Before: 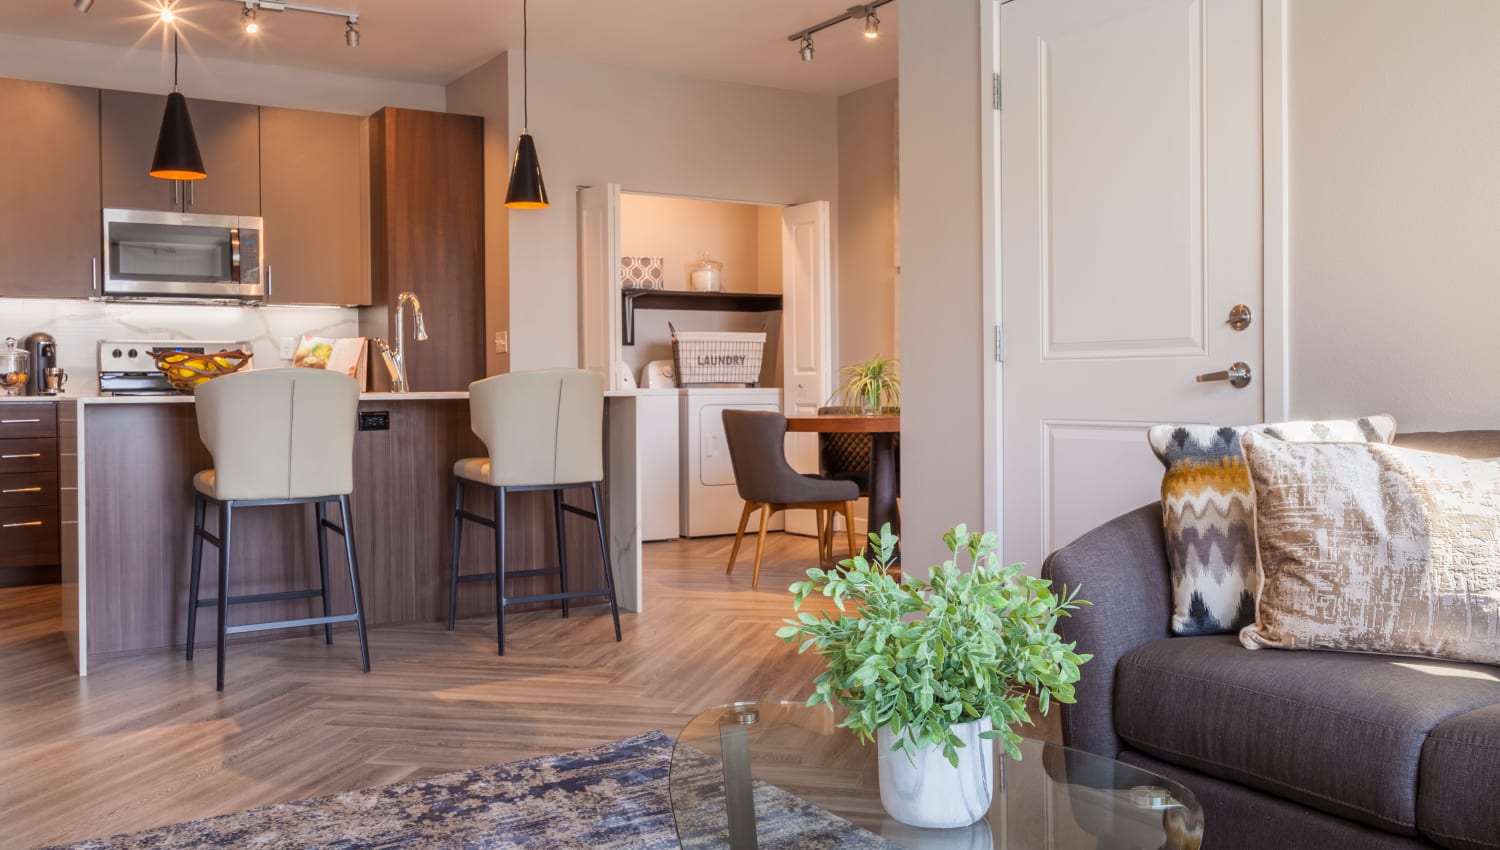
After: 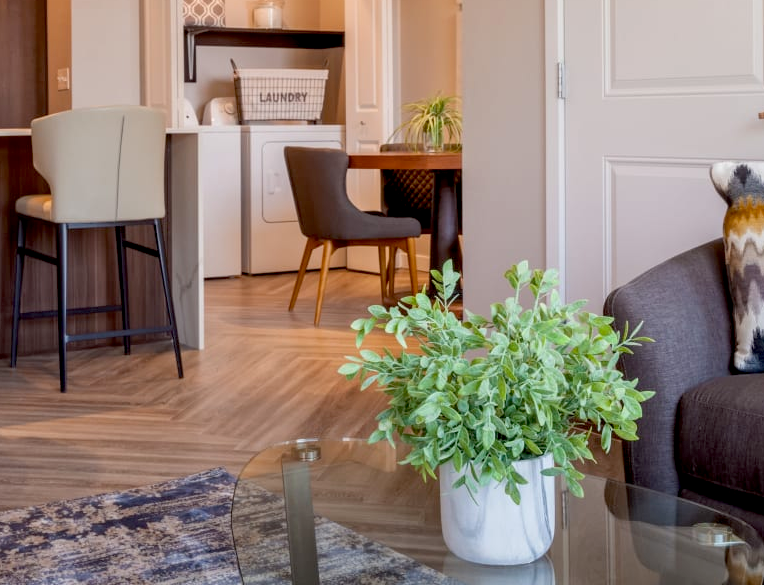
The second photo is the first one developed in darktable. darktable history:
exposure: black level correction 0.016, exposure -0.009 EV, compensate highlight preservation false
crop and rotate: left 29.237%, top 31.152%, right 19.807%
